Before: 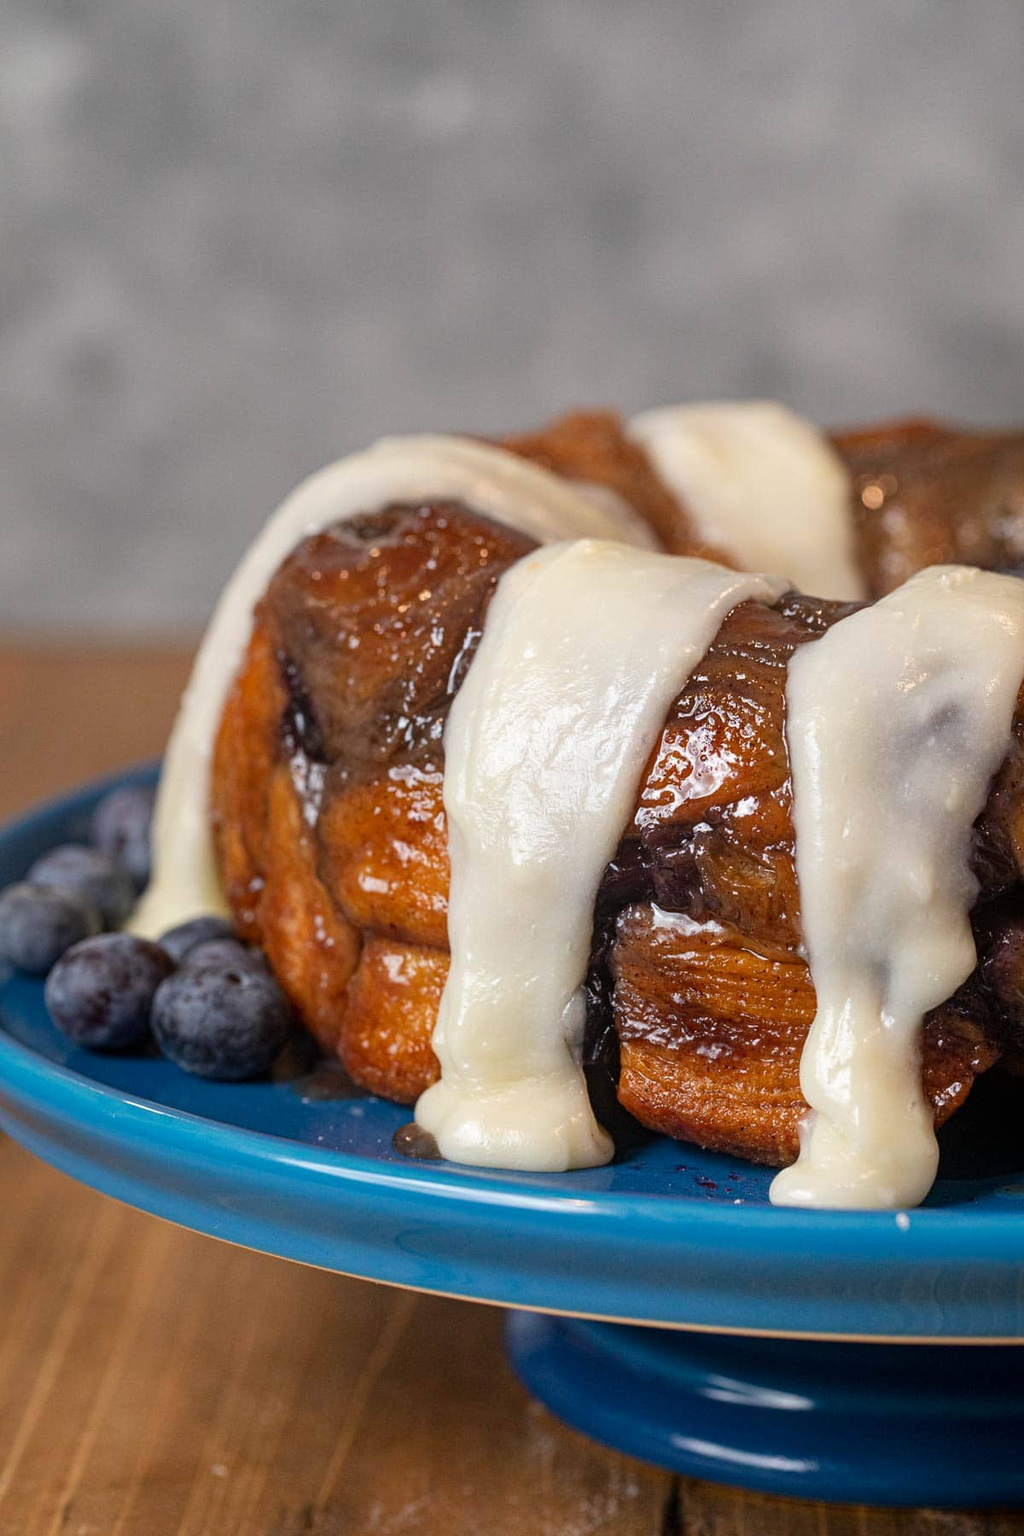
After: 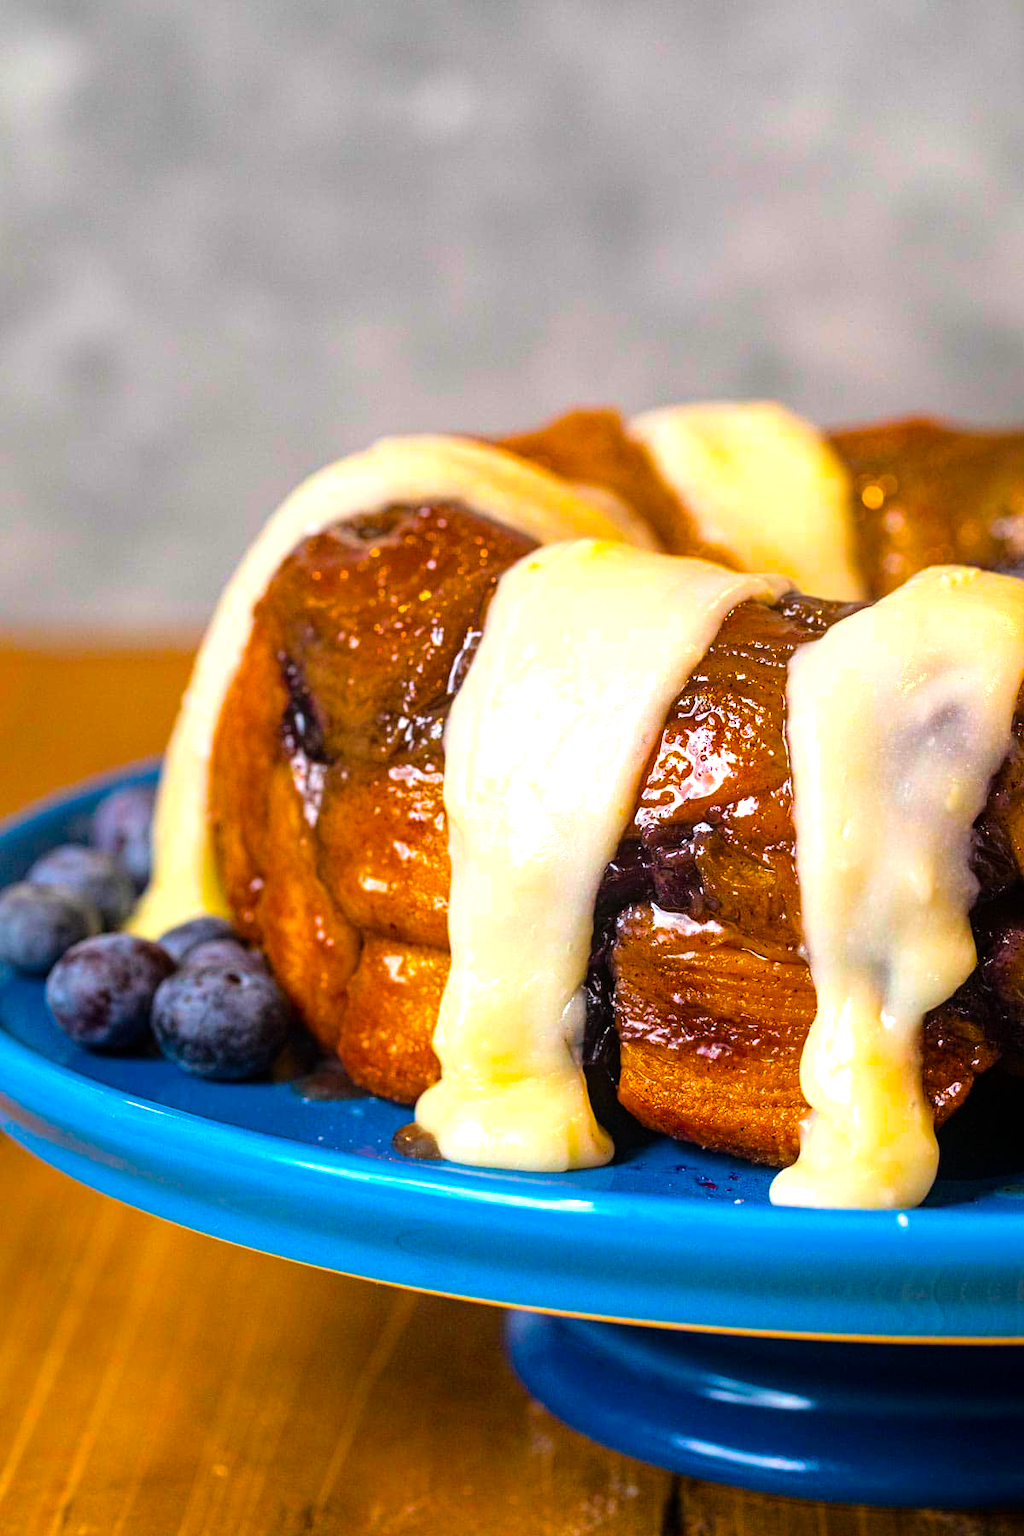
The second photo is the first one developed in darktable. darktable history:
tone equalizer: -8 EV -0.741 EV, -7 EV -0.727 EV, -6 EV -0.583 EV, -5 EV -0.38 EV, -3 EV 0.393 EV, -2 EV 0.6 EV, -1 EV 0.686 EV, +0 EV 0.725 EV
color balance rgb: linear chroma grading › global chroma 15.046%, perceptual saturation grading › global saturation 61.375%, perceptual saturation grading › highlights 19.898%, perceptual saturation grading › shadows -50.224%, perceptual brilliance grading › global brilliance 2.974%, perceptual brilliance grading › highlights -2.501%, perceptual brilliance grading › shadows 3.613%, global vibrance 44.541%
